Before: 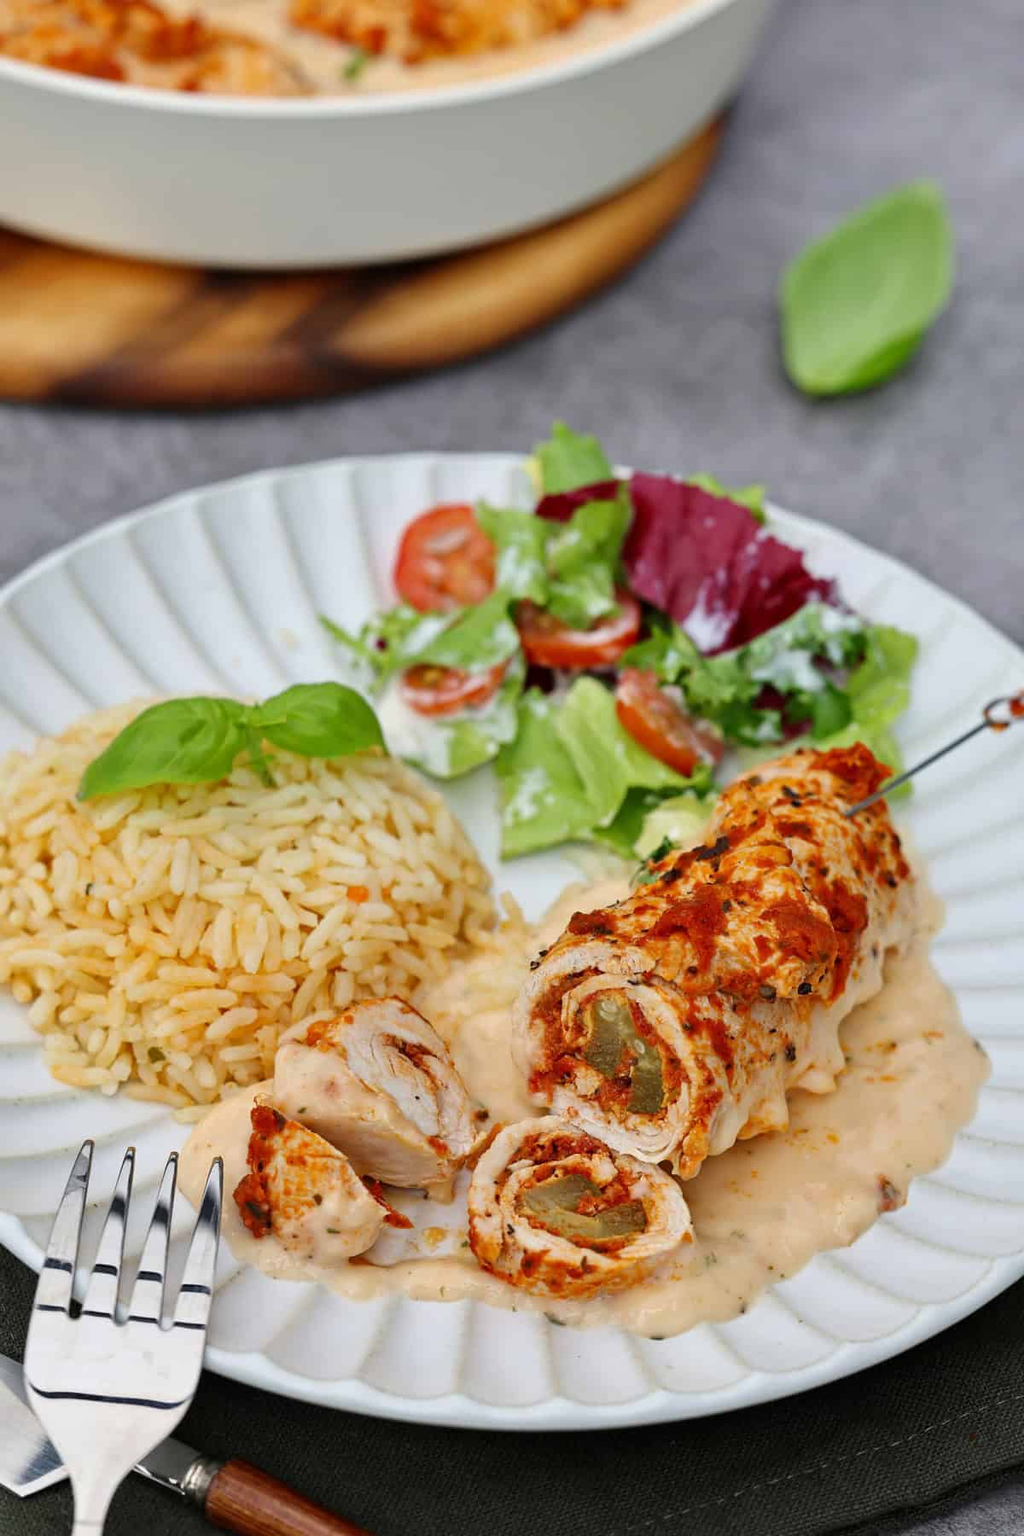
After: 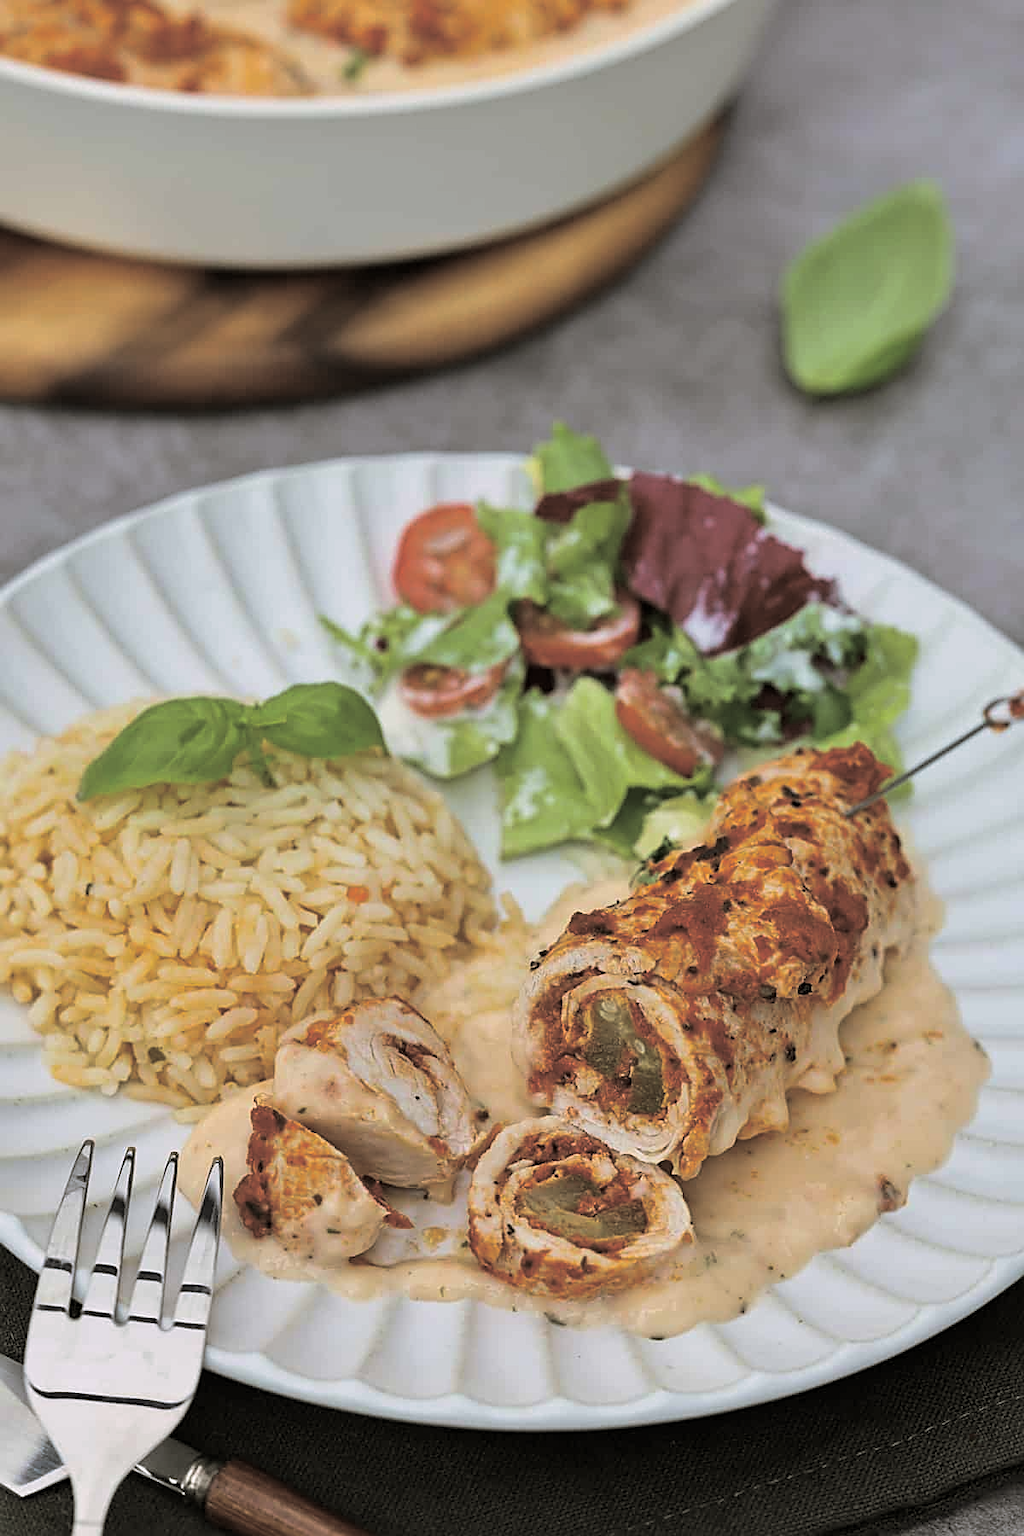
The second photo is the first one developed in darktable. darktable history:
split-toning: shadows › hue 46.8°, shadows › saturation 0.17, highlights › hue 316.8°, highlights › saturation 0.27, balance -51.82
sharpen: on, module defaults
exposure: exposure -0.116 EV, compensate exposure bias true, compensate highlight preservation false
